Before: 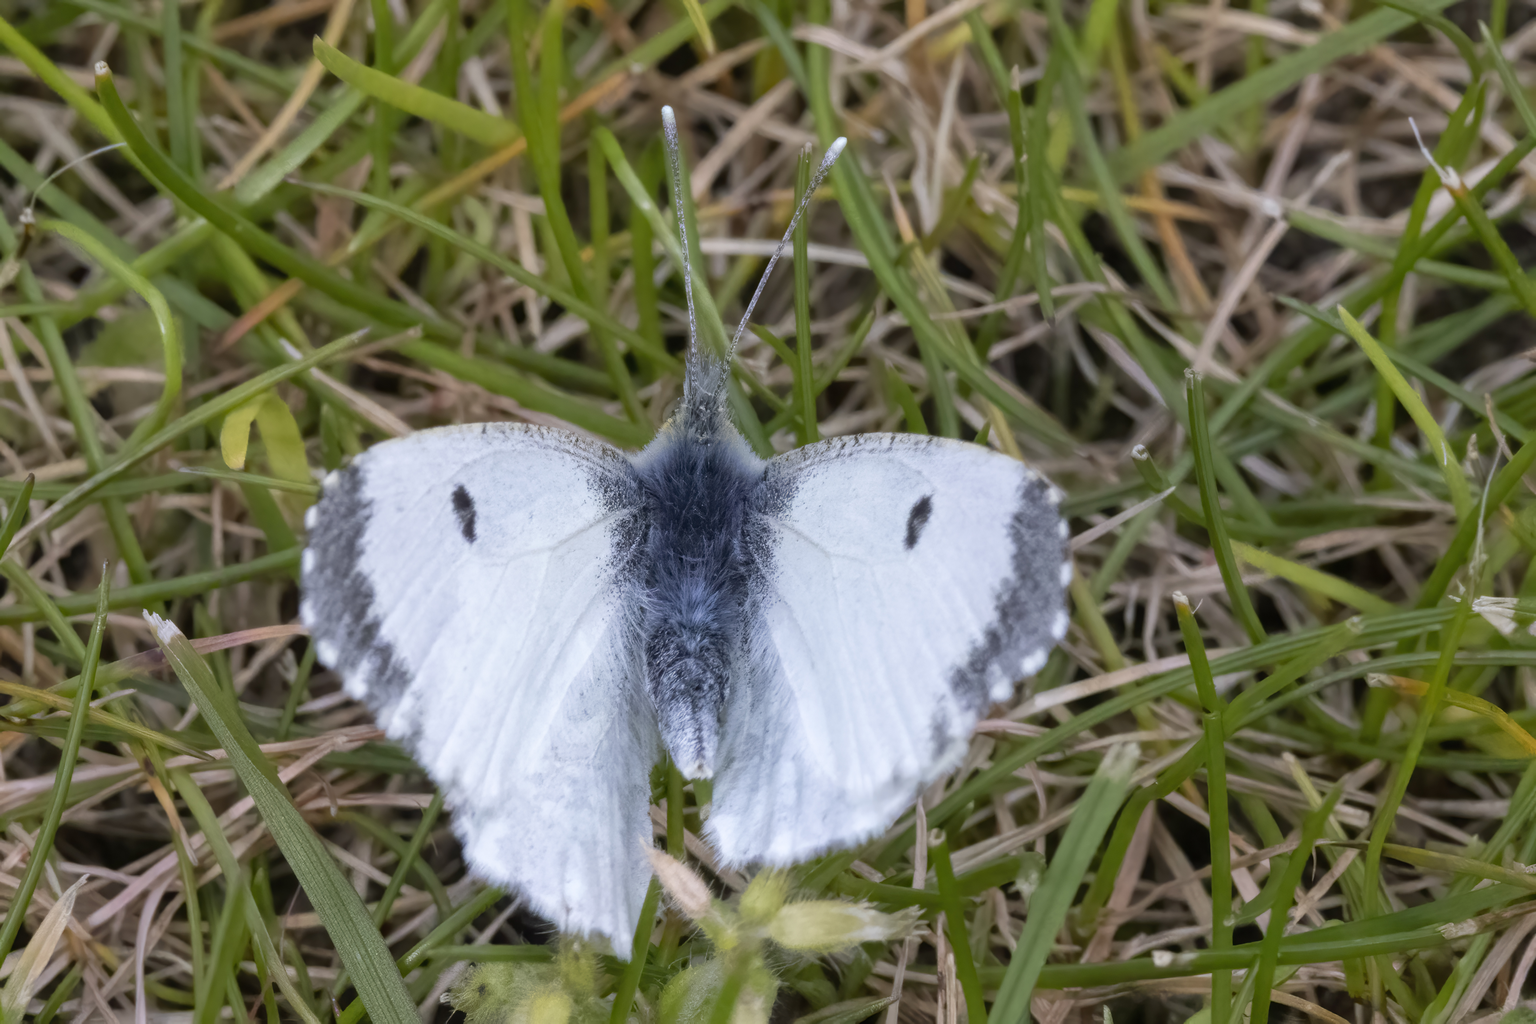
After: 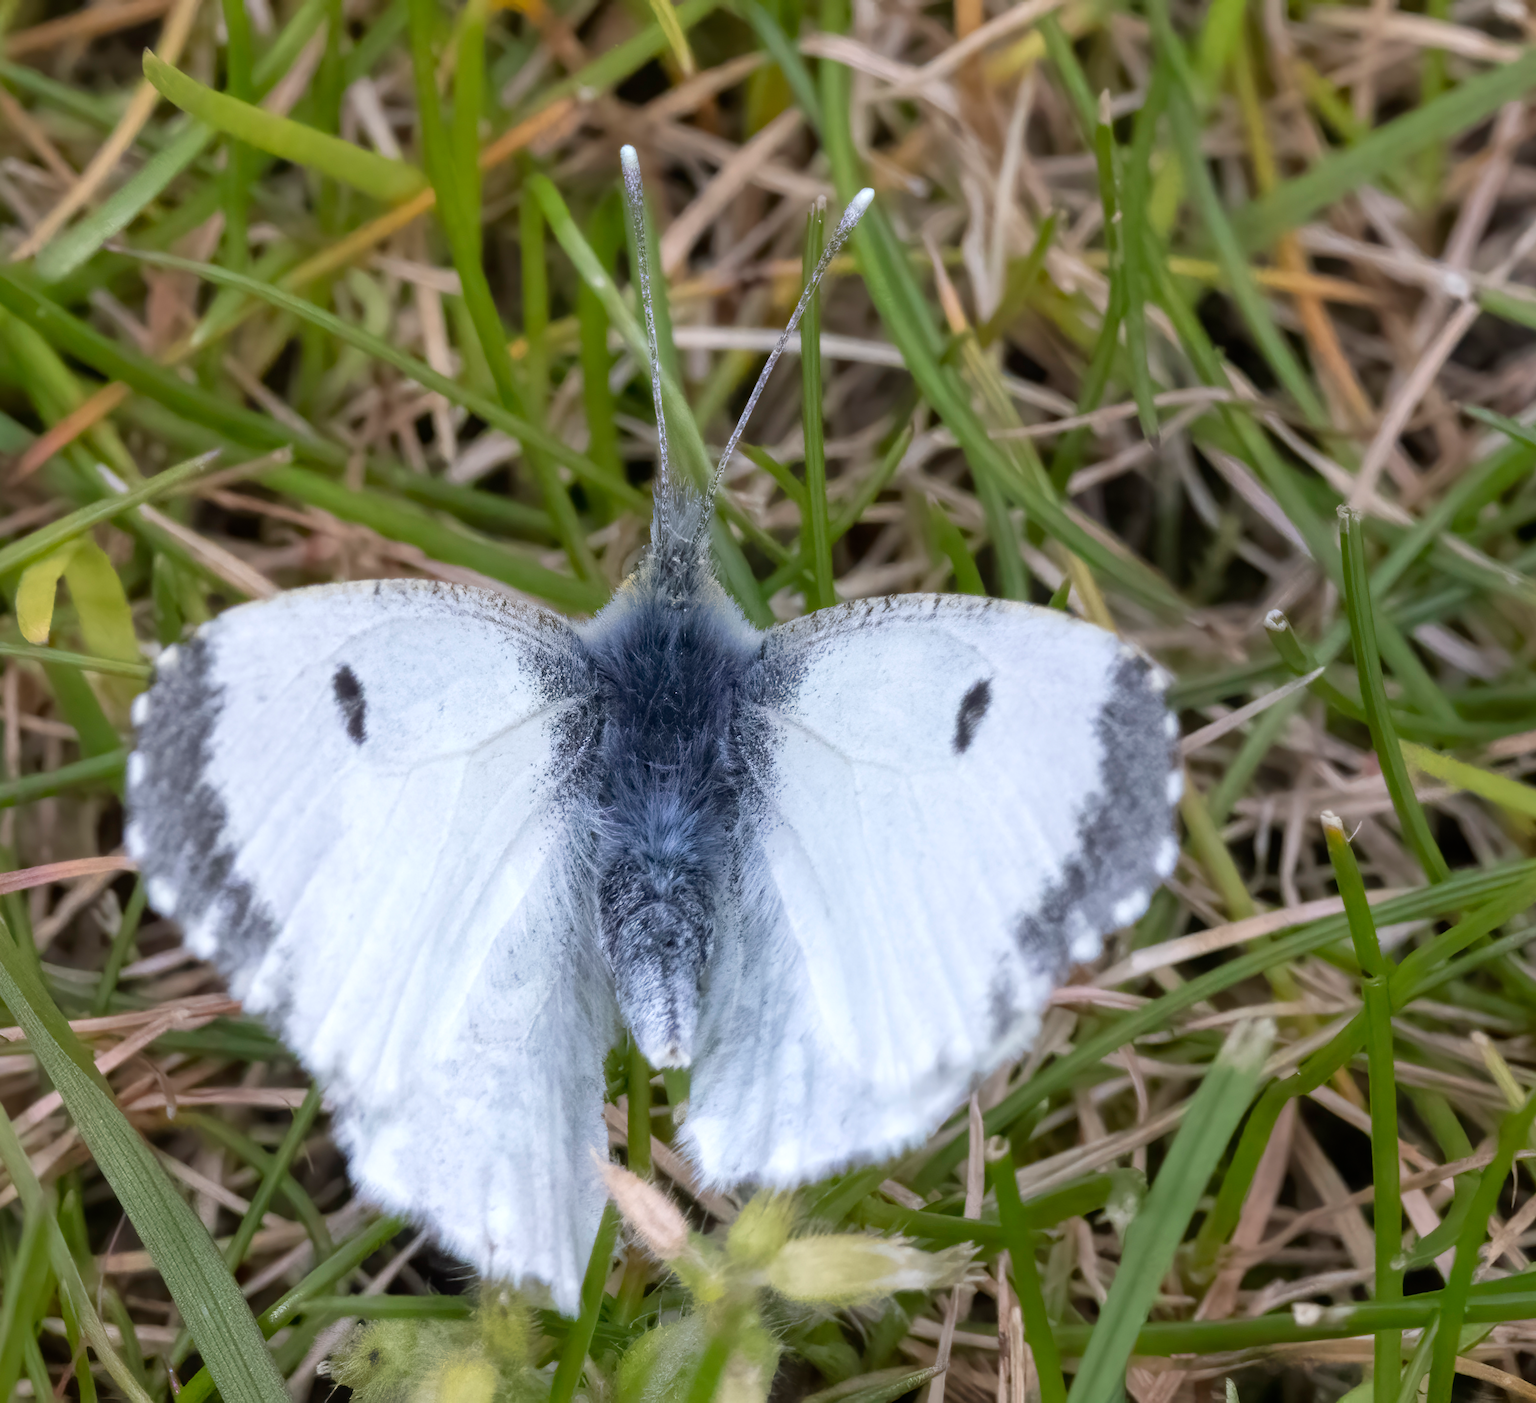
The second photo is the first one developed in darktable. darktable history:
crop: left 13.629%, right 13.378%
exposure: exposure 0.172 EV, compensate highlight preservation false
